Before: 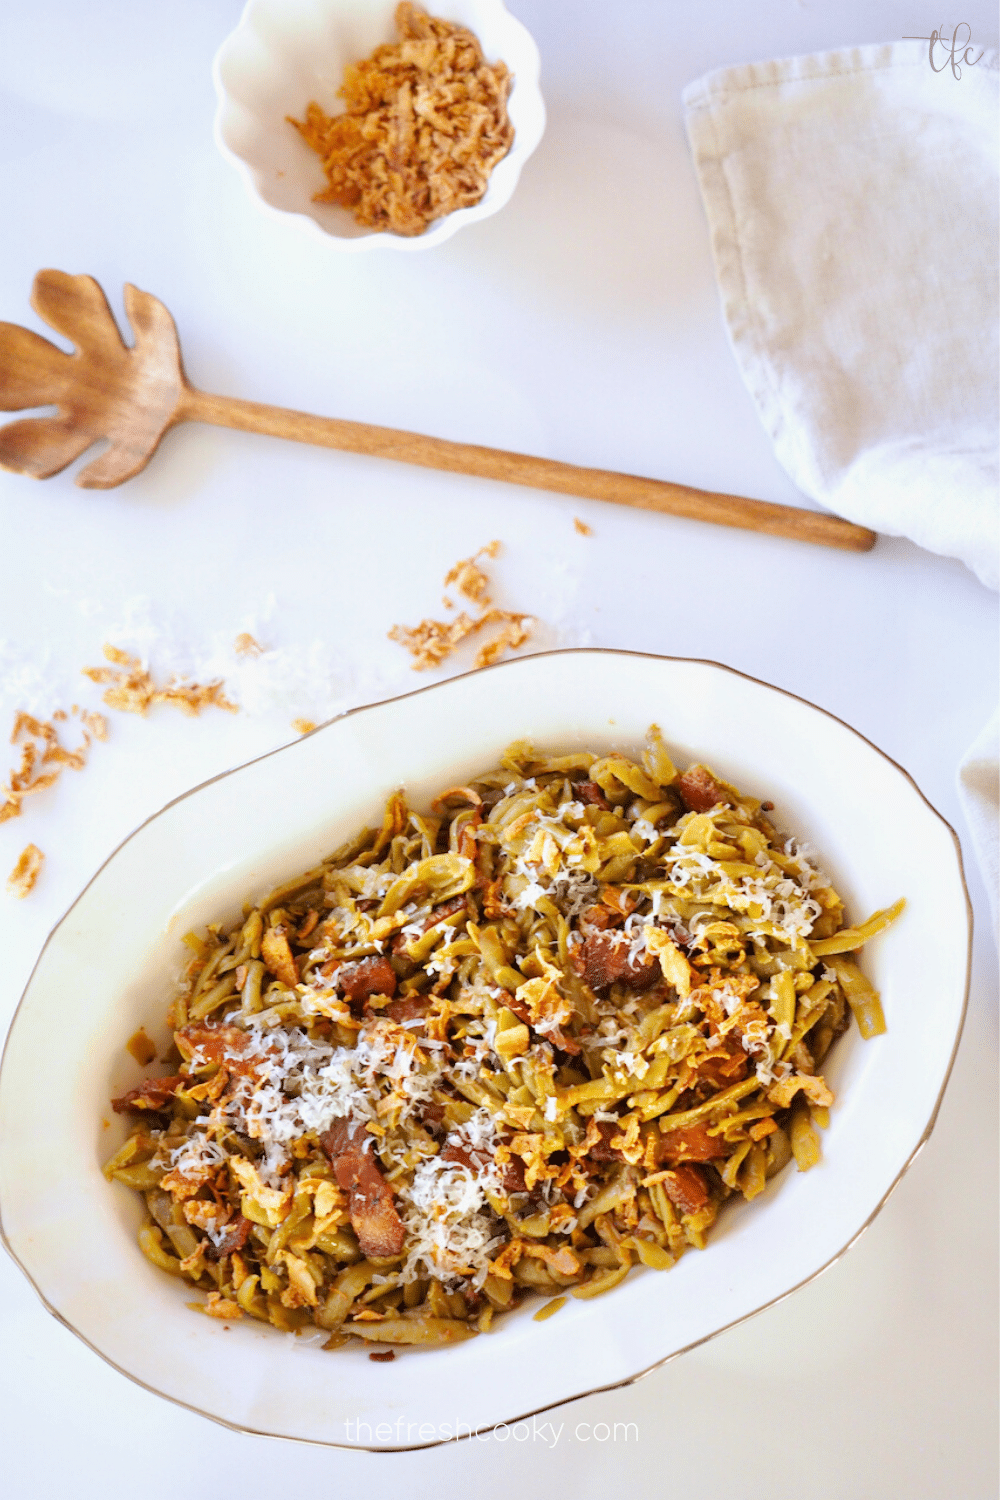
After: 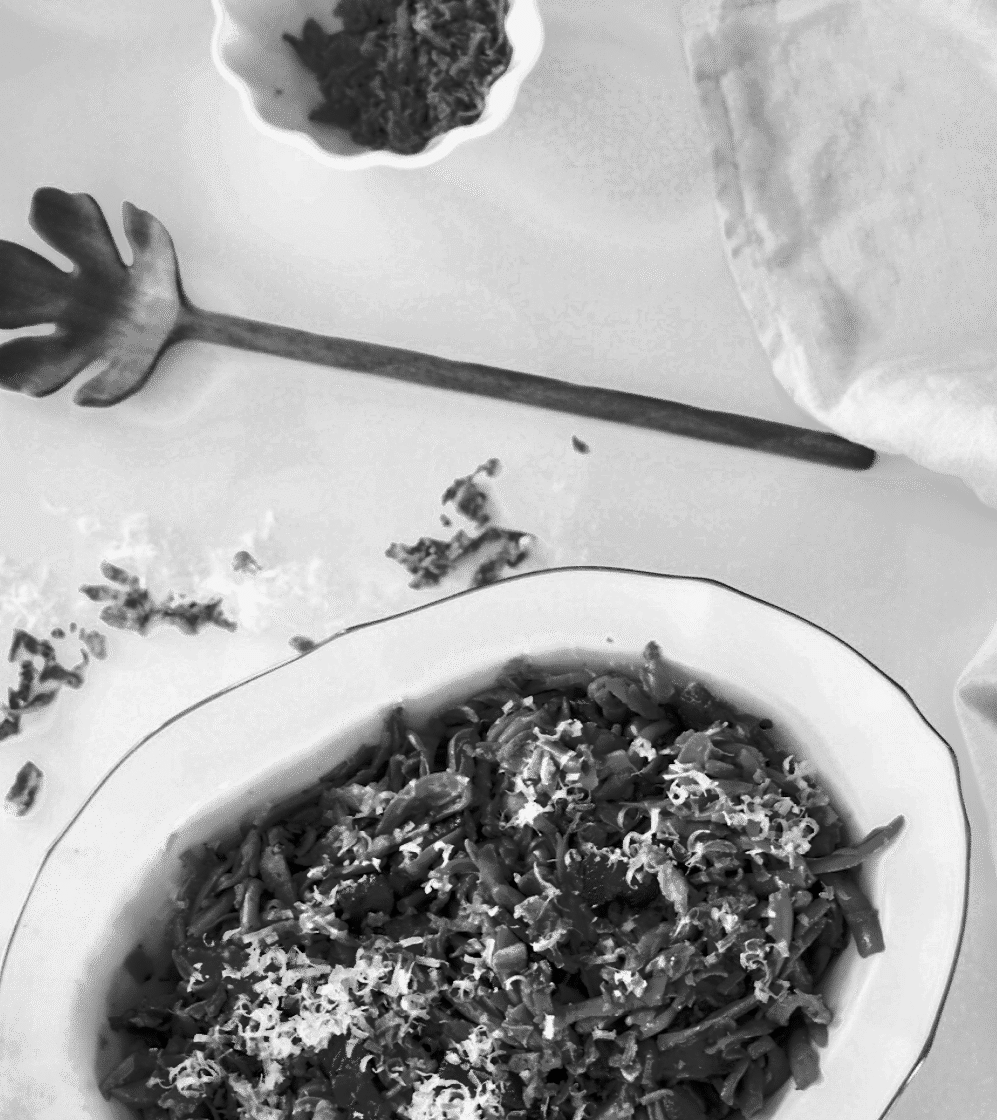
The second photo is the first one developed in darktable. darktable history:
color balance rgb: power › luminance -14.773%, linear chroma grading › global chroma 32.749%, perceptual saturation grading › global saturation 20%, perceptual saturation grading › highlights -50.041%, perceptual saturation grading › shadows 30.905%, global vibrance 27.716%
crop: left 0.232%, top 5.486%, bottom 19.835%
color zones: curves: ch0 [(0.002, 0.429) (0.121, 0.212) (0.198, 0.113) (0.276, 0.344) (0.331, 0.541) (0.41, 0.56) (0.482, 0.289) (0.619, 0.227) (0.721, 0.18) (0.821, 0.435) (0.928, 0.555) (1, 0.587)]; ch1 [(0, 0) (0.143, 0) (0.286, 0) (0.429, 0) (0.571, 0) (0.714, 0) (0.857, 0)]
tone curve: curves: ch0 [(0.003, 0) (0.066, 0.031) (0.163, 0.112) (0.264, 0.238) (0.395, 0.408) (0.517, 0.56) (0.684, 0.734) (0.791, 0.814) (1, 1)]; ch1 [(0, 0) (0.164, 0.115) (0.337, 0.332) (0.39, 0.398) (0.464, 0.461) (0.501, 0.5) (0.507, 0.5) (0.534, 0.532) (0.577, 0.59) (0.652, 0.681) (0.733, 0.749) (0.811, 0.796) (1, 1)]; ch2 [(0, 0) (0.337, 0.382) (0.464, 0.476) (0.501, 0.5) (0.527, 0.54) (0.551, 0.565) (0.6, 0.59) (0.687, 0.675) (1, 1)], preserve colors none
